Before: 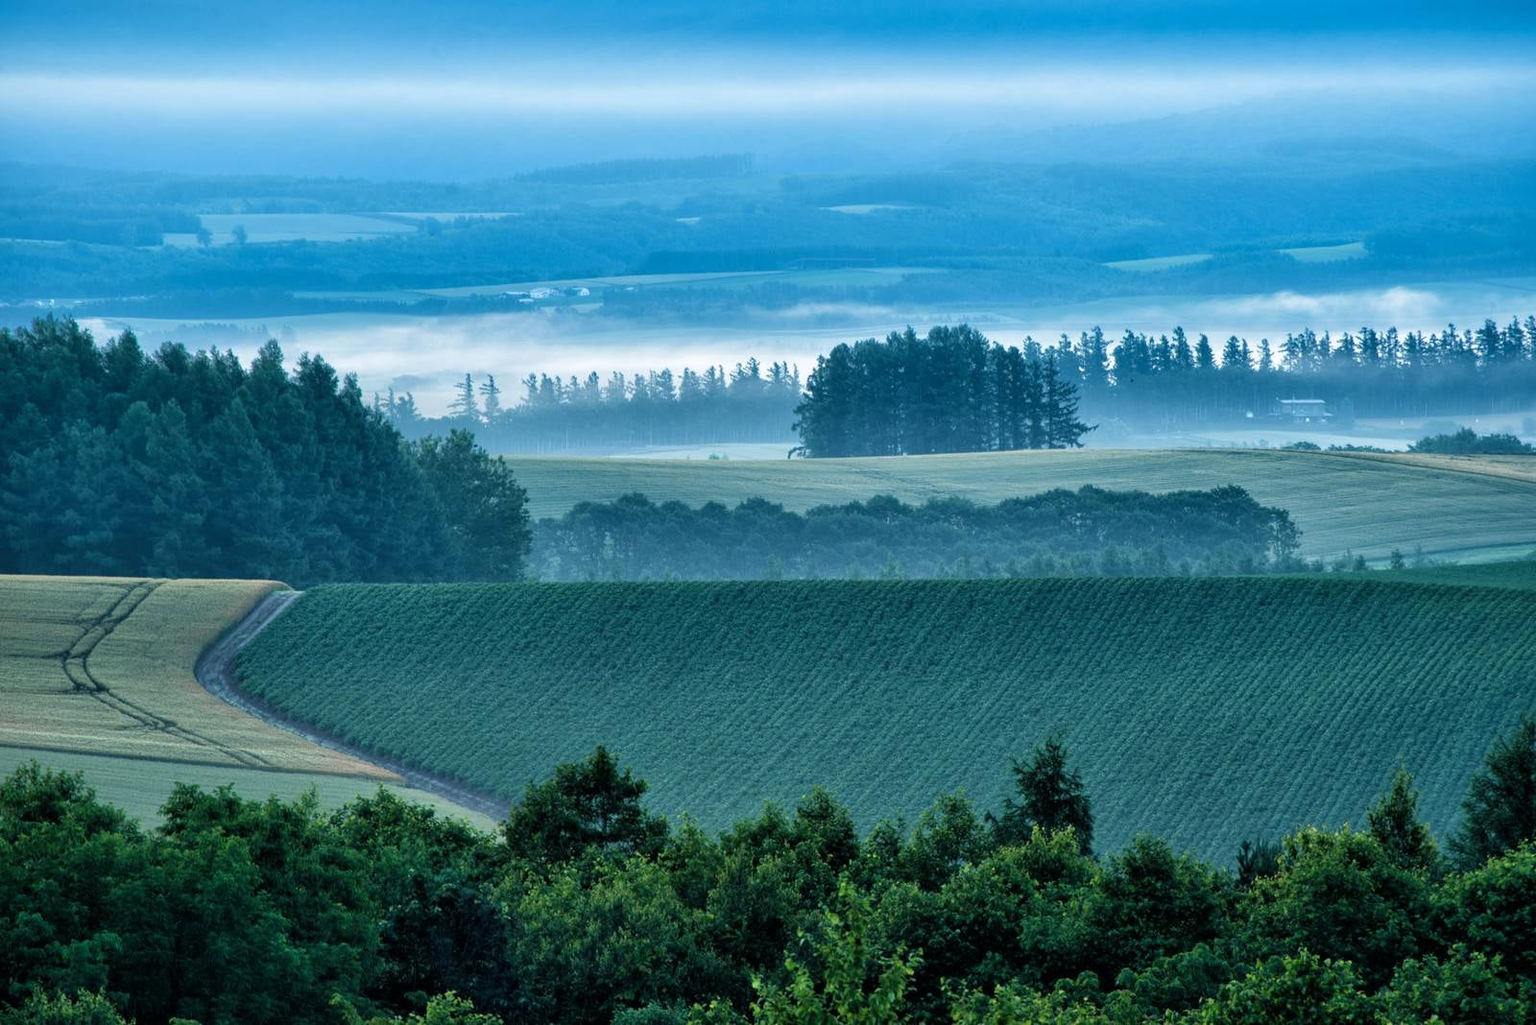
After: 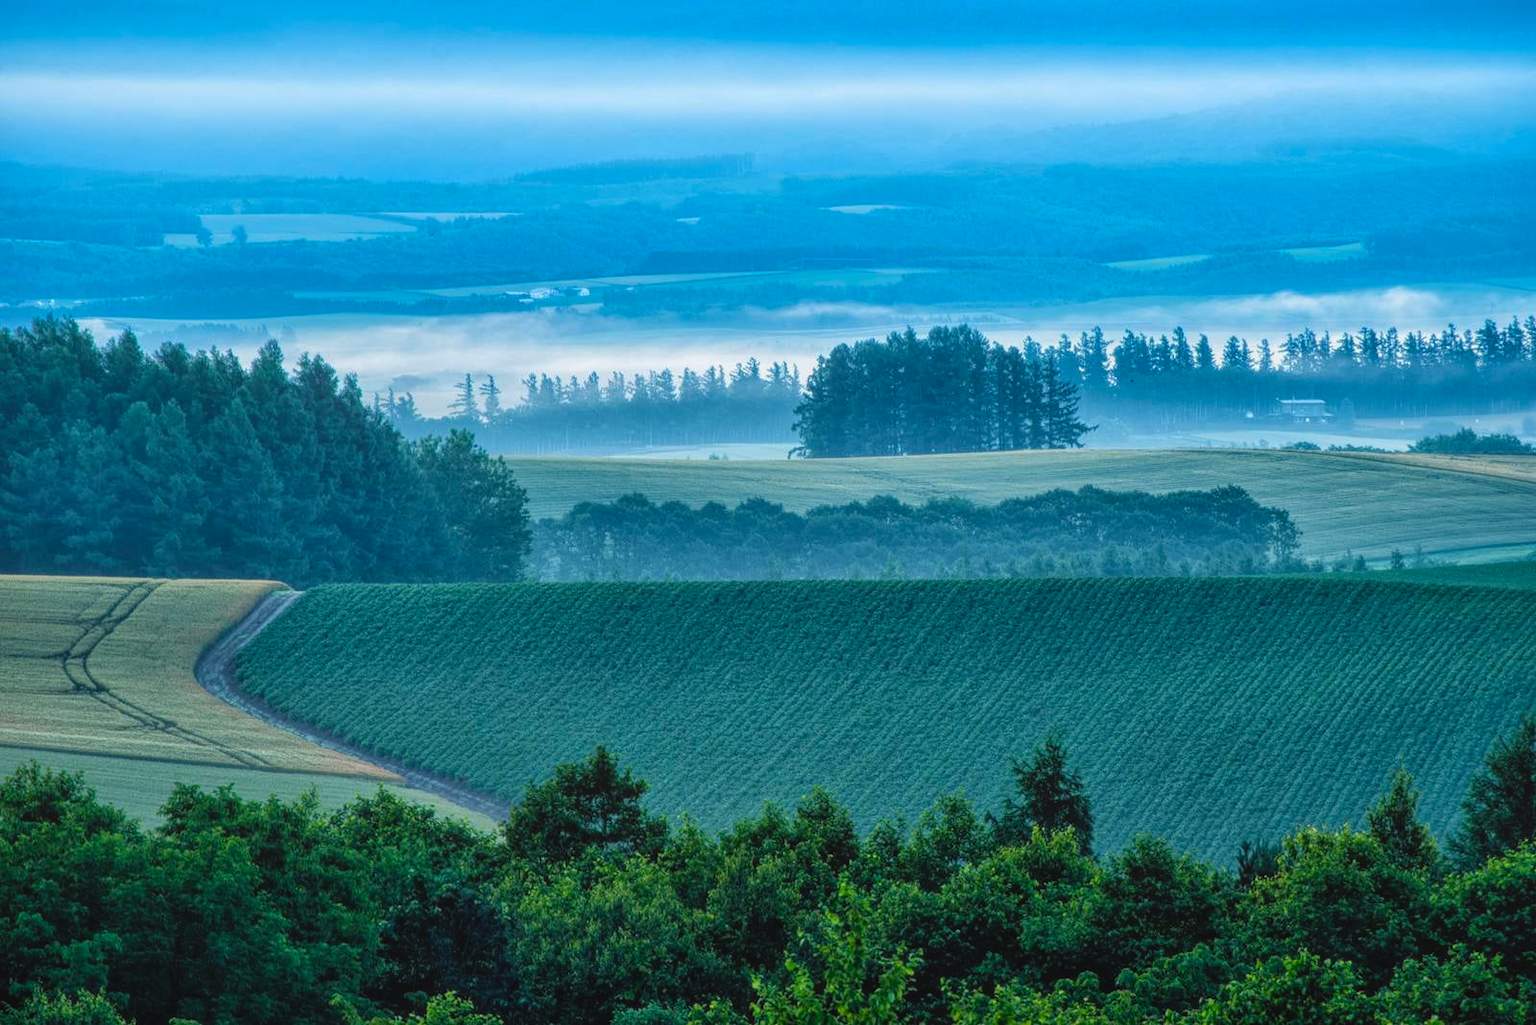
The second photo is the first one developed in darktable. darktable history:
local contrast: highlights 73%, shadows 15%, midtone range 0.197
tone equalizer: on, module defaults
color balance: output saturation 120%
